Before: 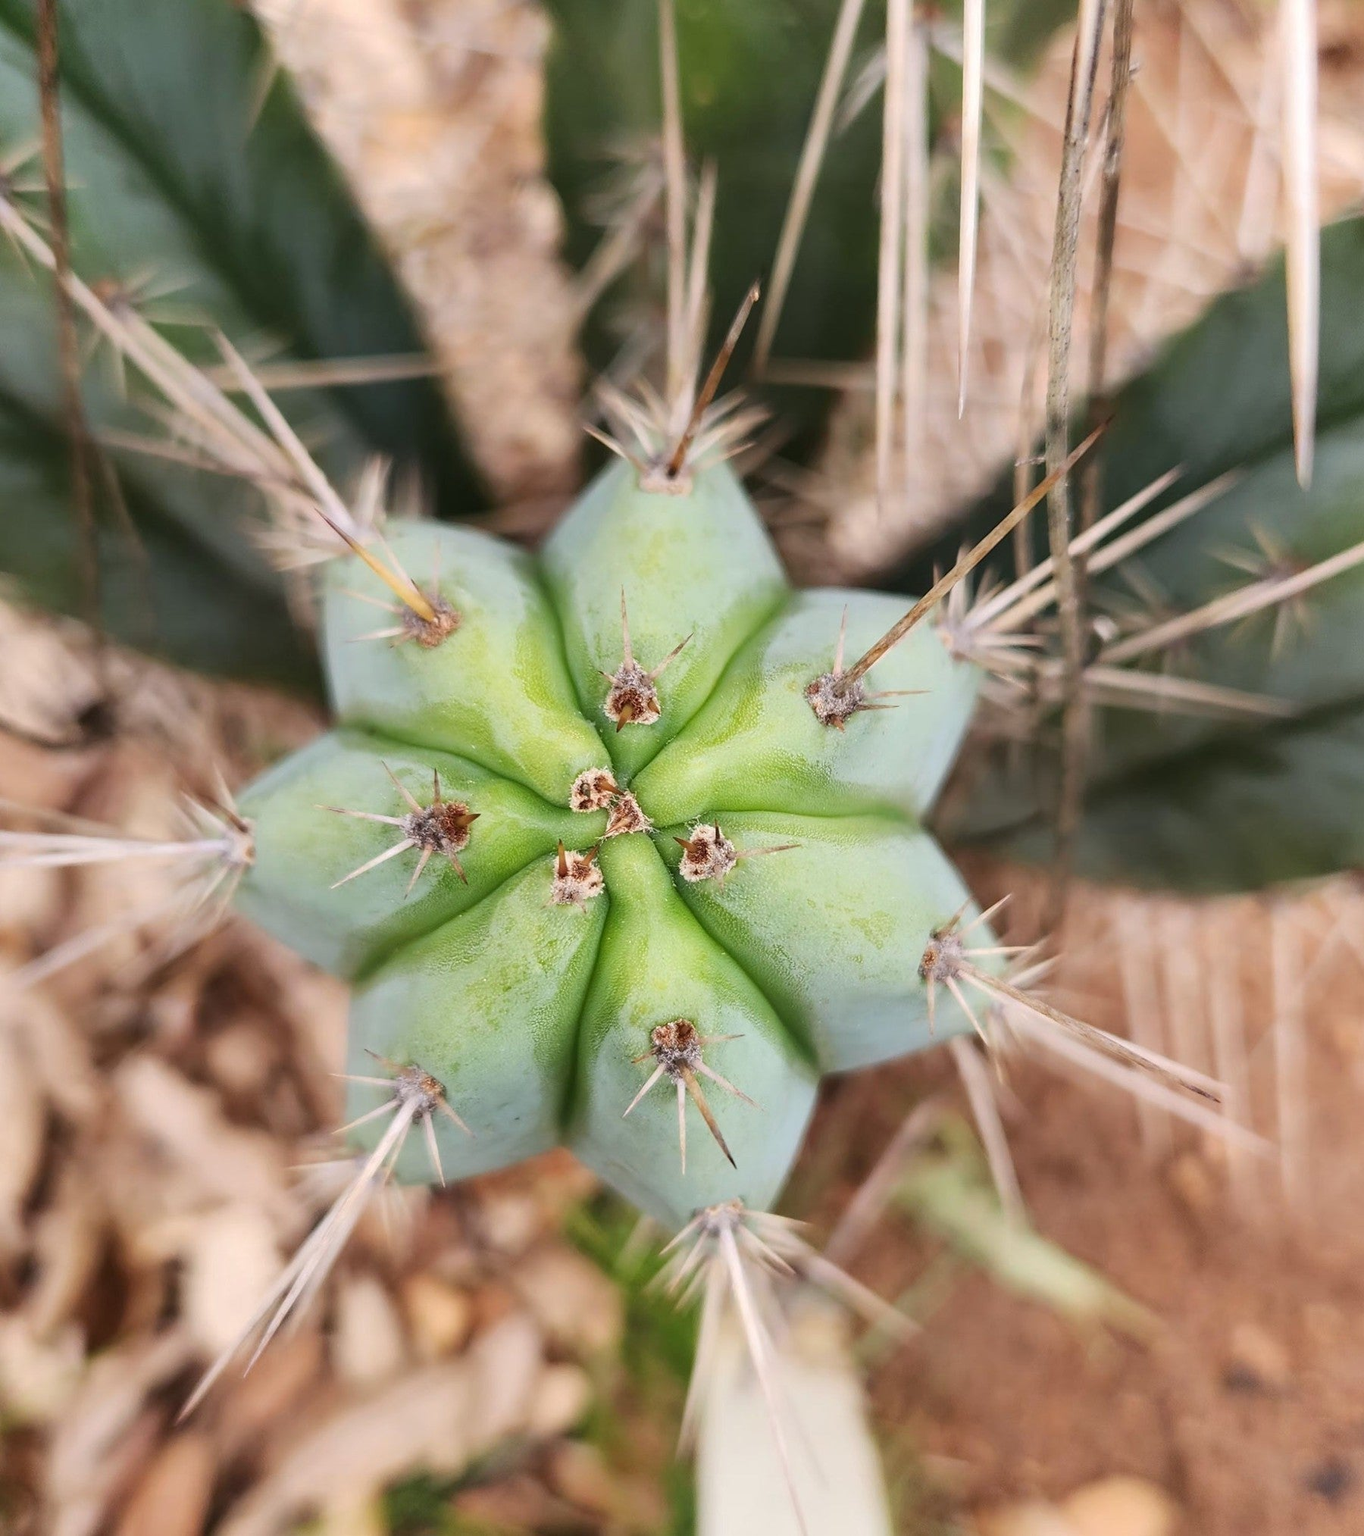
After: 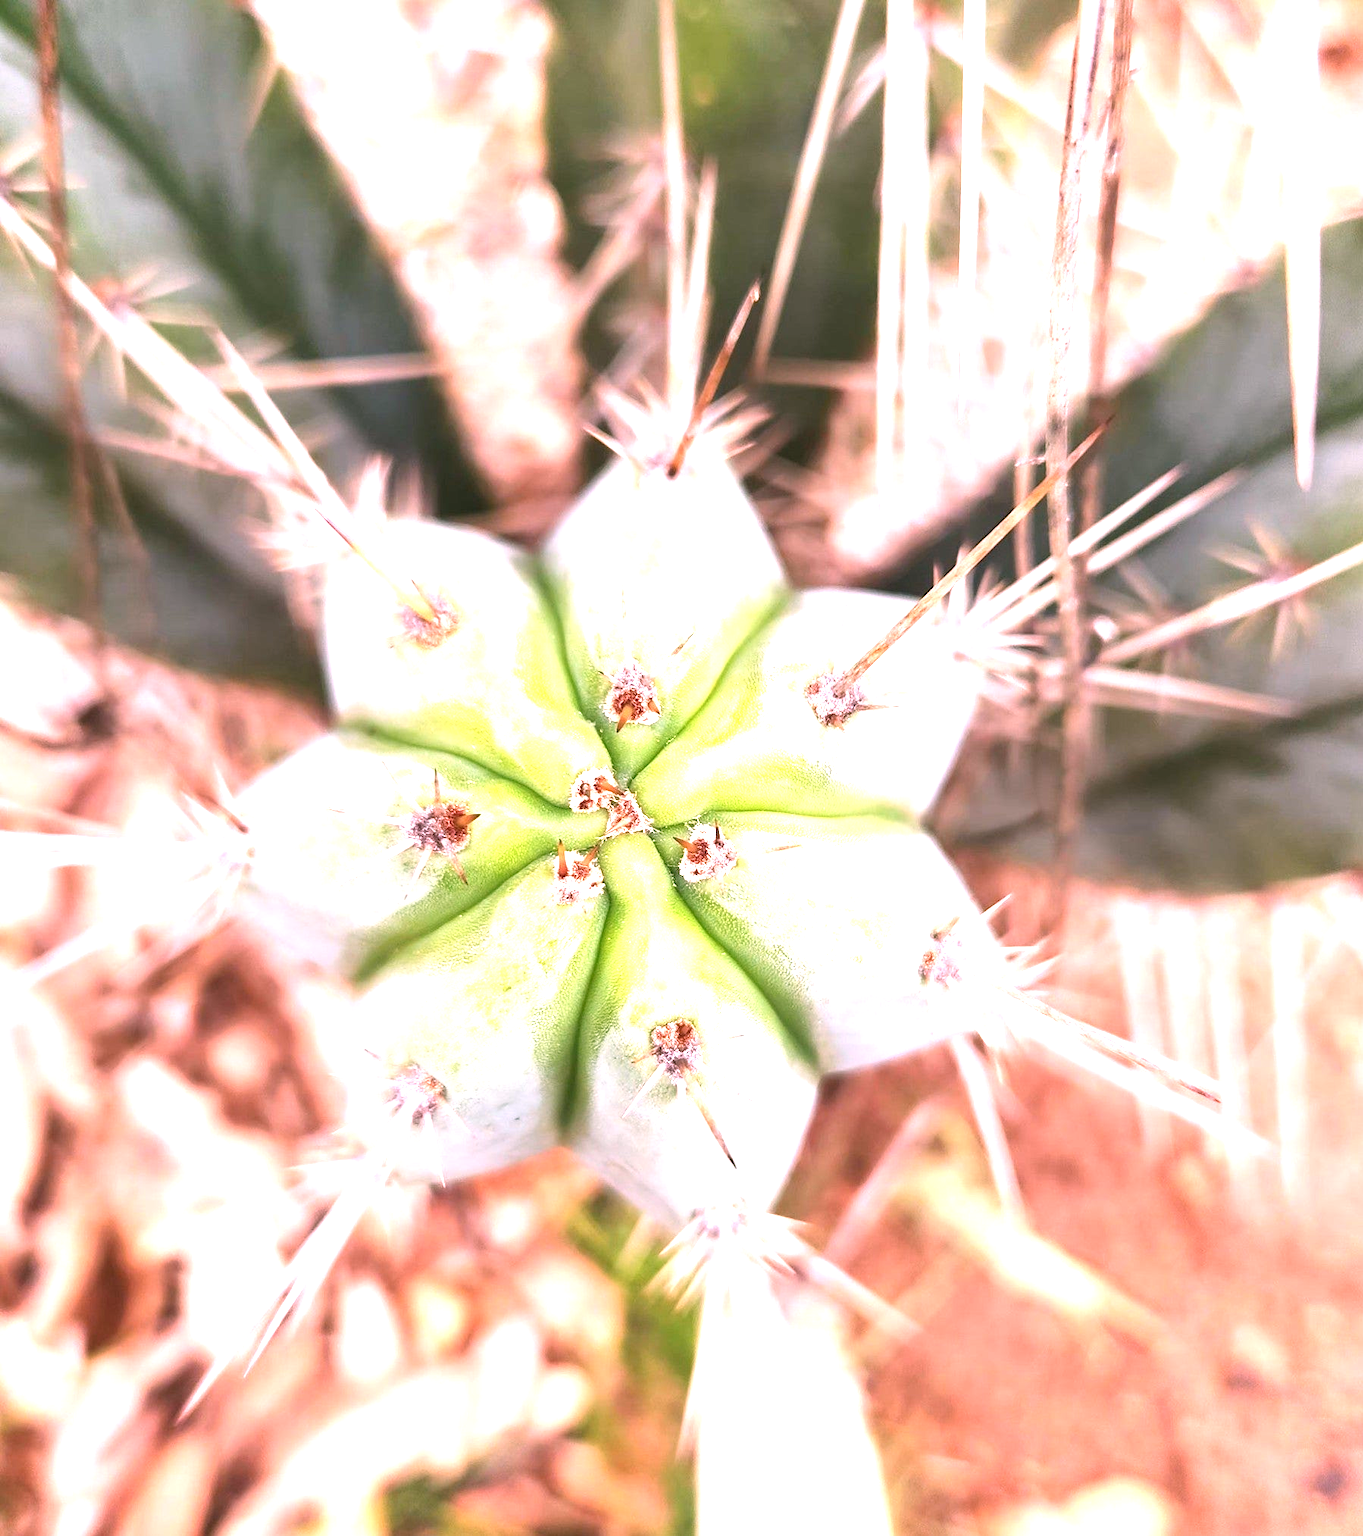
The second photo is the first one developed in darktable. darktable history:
exposure: black level correction 0, exposure 1.388 EV, compensate exposure bias true, compensate highlight preservation false
white balance: red 1.188, blue 1.11
